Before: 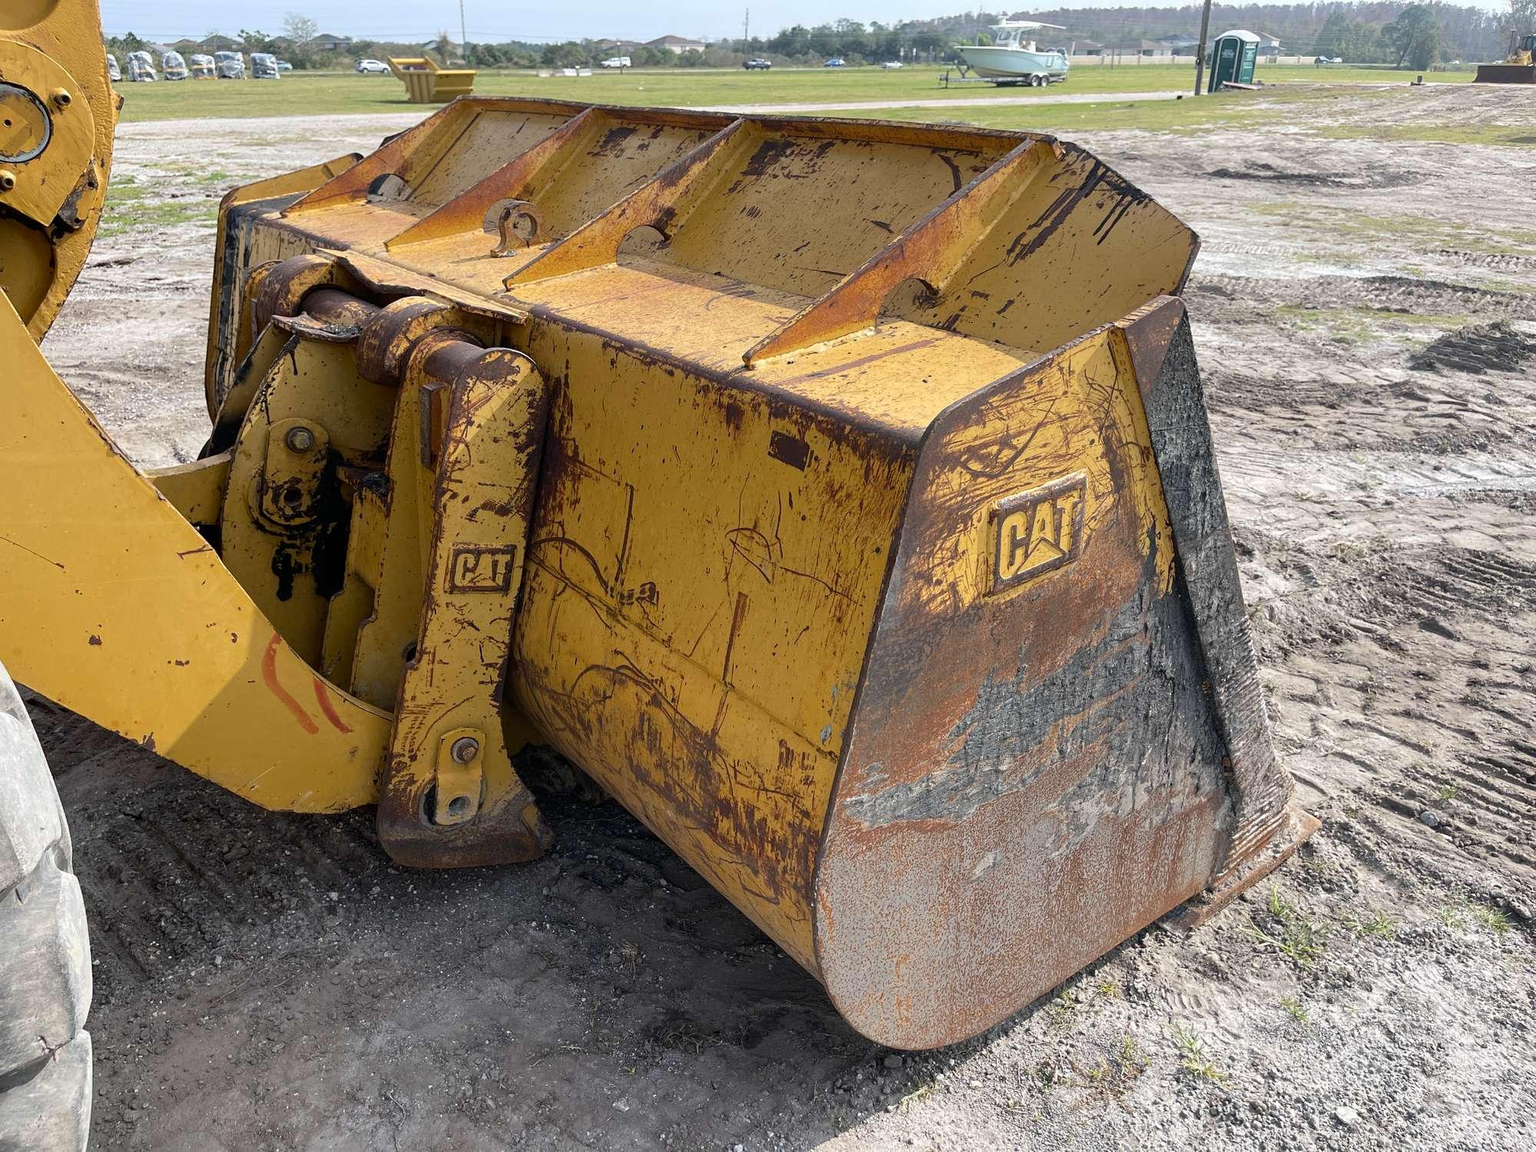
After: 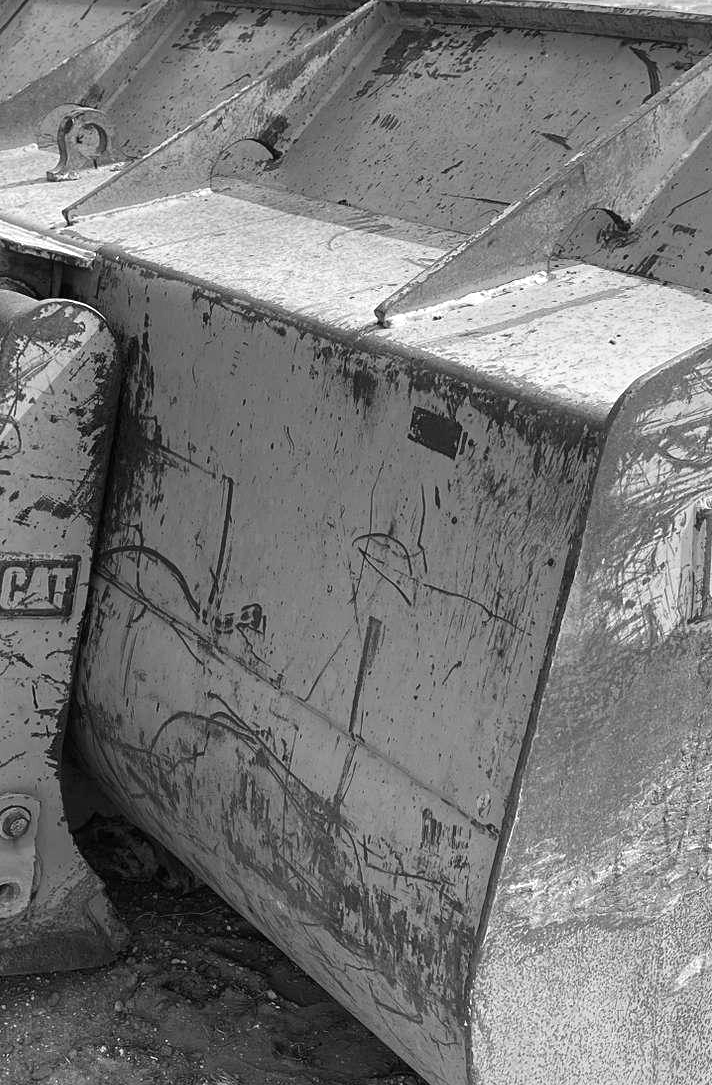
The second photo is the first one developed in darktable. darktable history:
color balance rgb: perceptual saturation grading › global saturation 0.075%, global vibrance 6.031%
exposure: black level correction 0, exposure 0.701 EV, compensate highlight preservation false
crop and rotate: left 29.635%, top 10.293%, right 34.729%, bottom 17.319%
color calibration: output gray [0.253, 0.26, 0.487, 0], illuminant as shot in camera, x 0.366, y 0.378, temperature 4423.99 K
